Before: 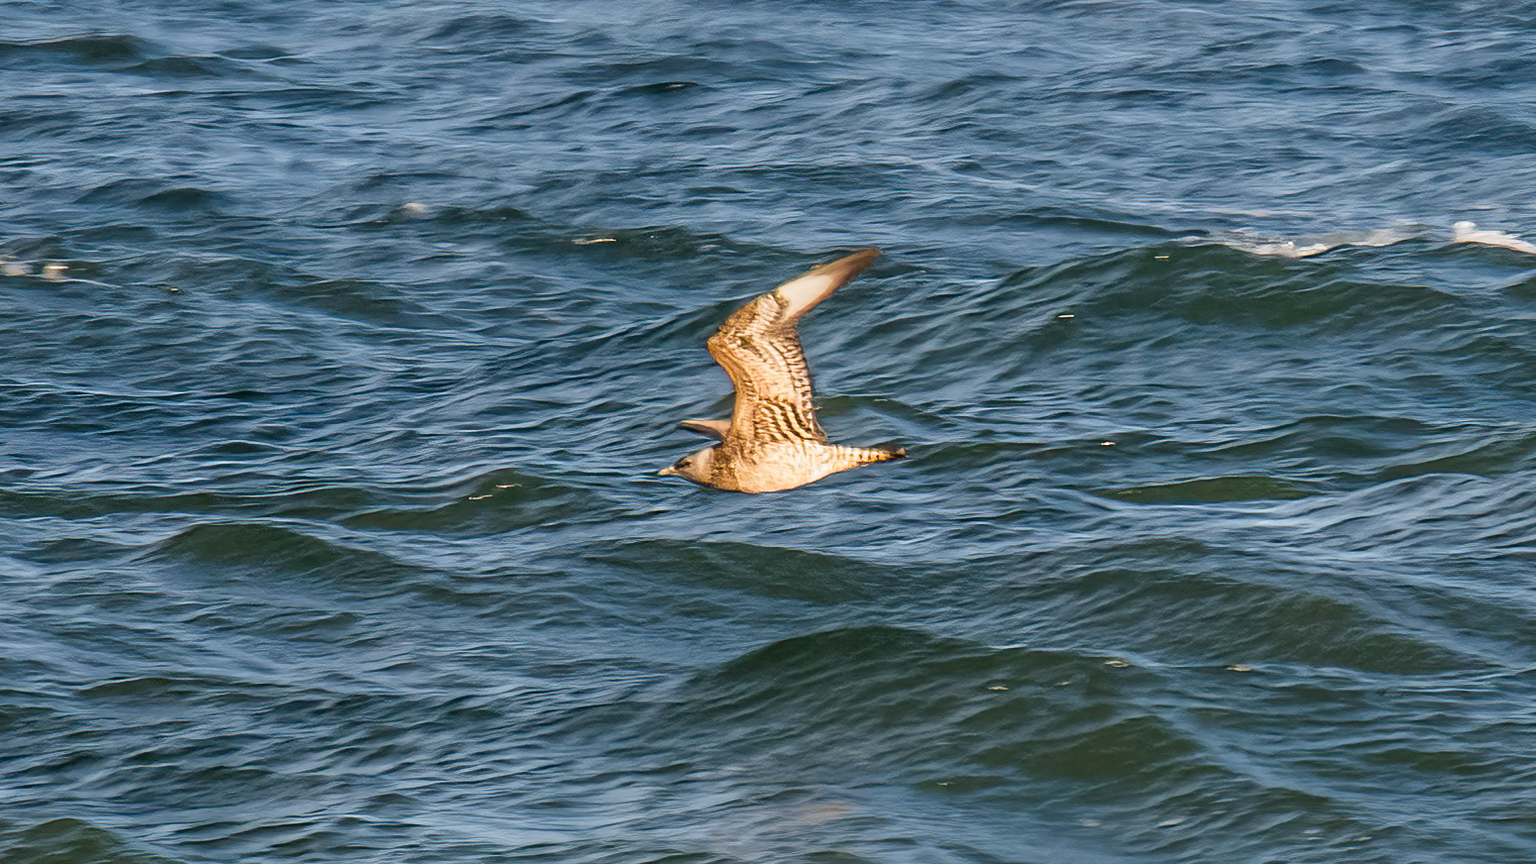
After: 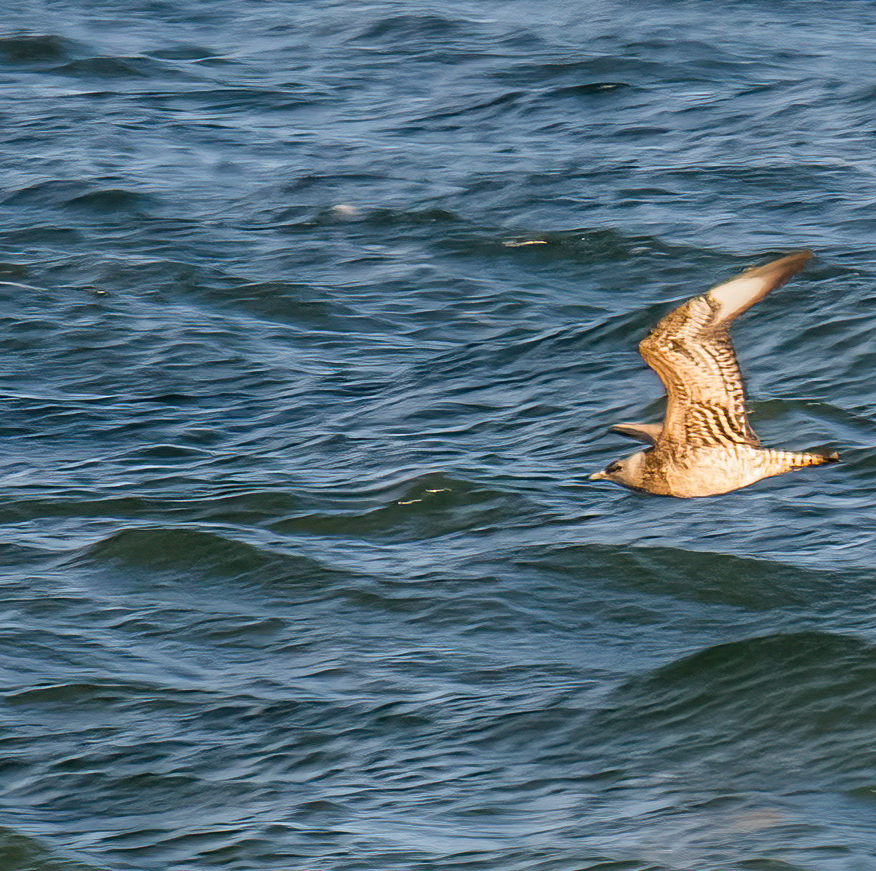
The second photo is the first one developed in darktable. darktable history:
crop: left 4.847%, right 38.608%
